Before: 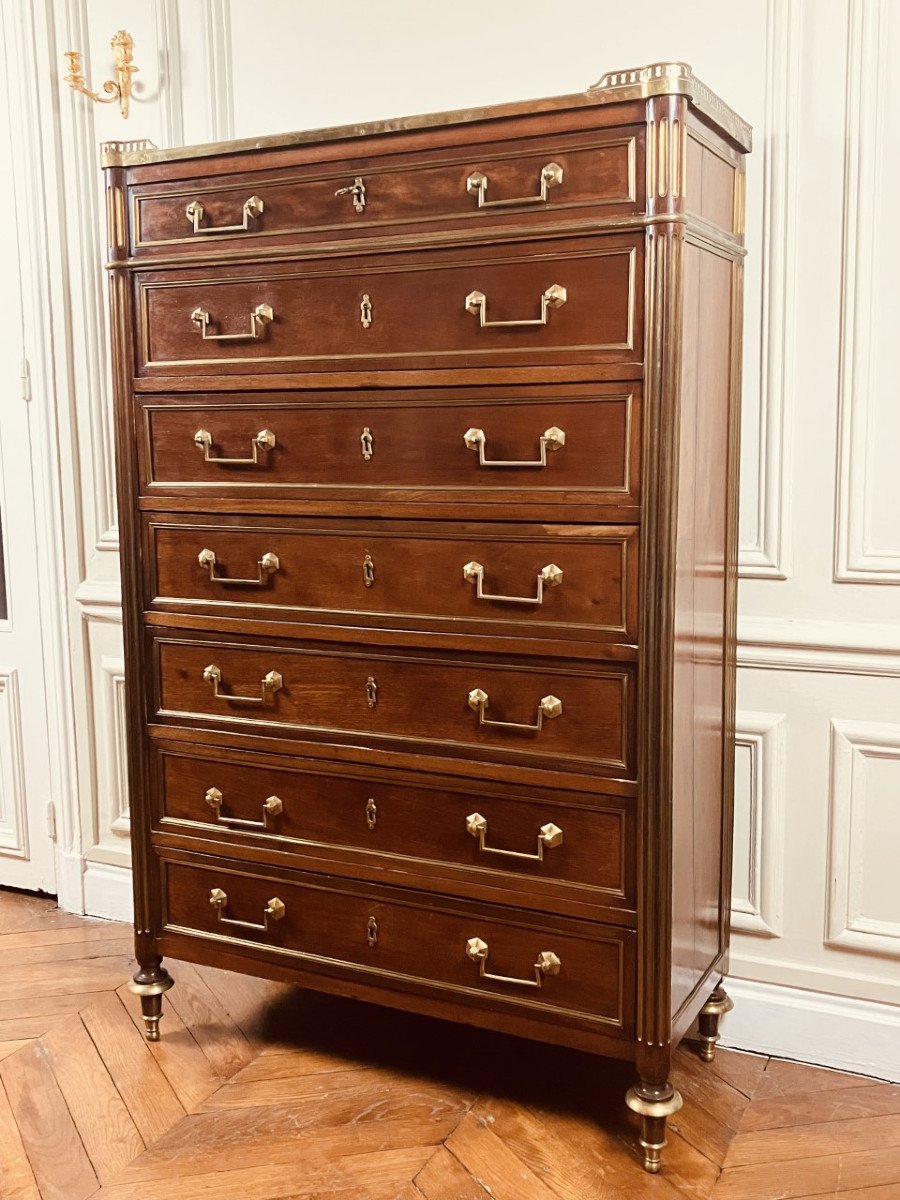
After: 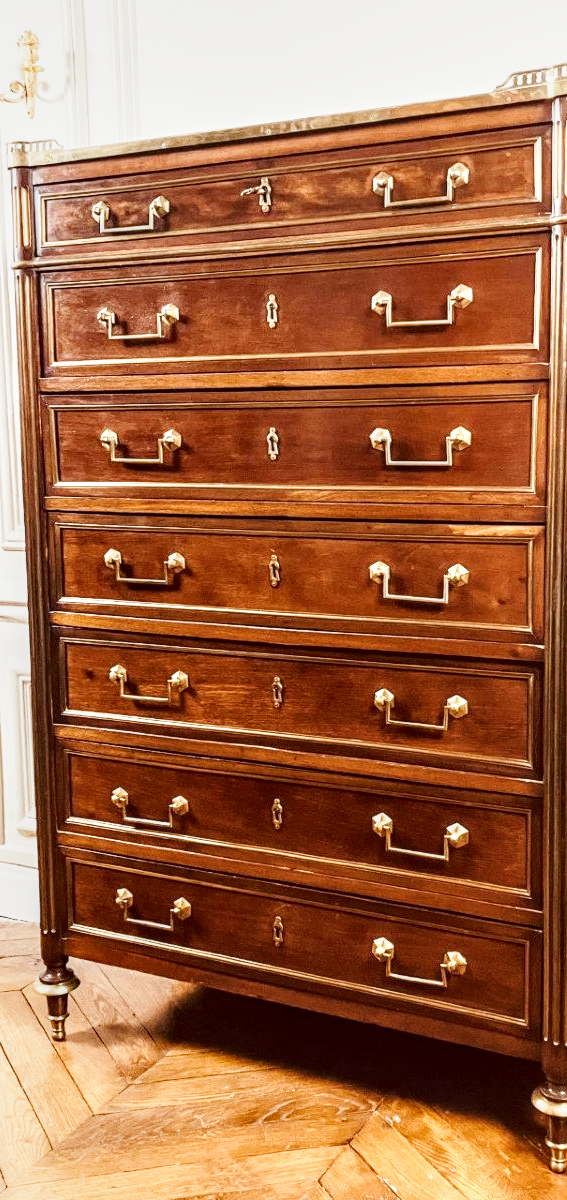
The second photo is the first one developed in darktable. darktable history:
crop: left 10.533%, right 26.416%
color balance rgb: perceptual saturation grading › global saturation 2.096%, perceptual saturation grading › highlights -2.995%, perceptual saturation grading › mid-tones 4.237%, perceptual saturation grading › shadows 7.486%
exposure: exposure -0.18 EV, compensate exposure bias true, compensate highlight preservation false
local contrast: detail 160%
tone curve: curves: ch0 [(0, 0.017) (0.239, 0.277) (0.508, 0.593) (0.826, 0.855) (1, 0.945)]; ch1 [(0, 0) (0.401, 0.42) (0.442, 0.47) (0.492, 0.498) (0.511, 0.504) (0.555, 0.586) (0.681, 0.739) (1, 1)]; ch2 [(0, 0) (0.411, 0.433) (0.5, 0.504) (0.545, 0.574) (1, 1)], preserve colors none
tone equalizer: on, module defaults
base curve: curves: ch0 [(0, 0) (0.557, 0.834) (1, 1)], preserve colors none
